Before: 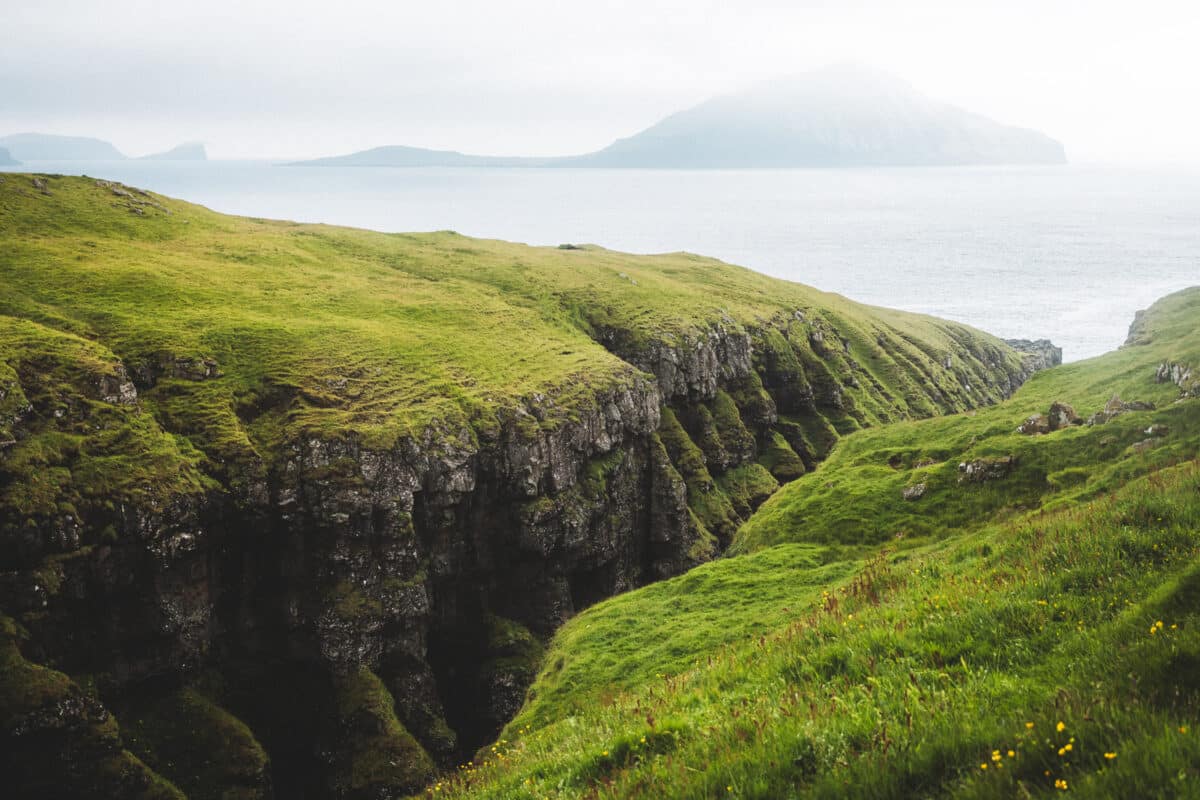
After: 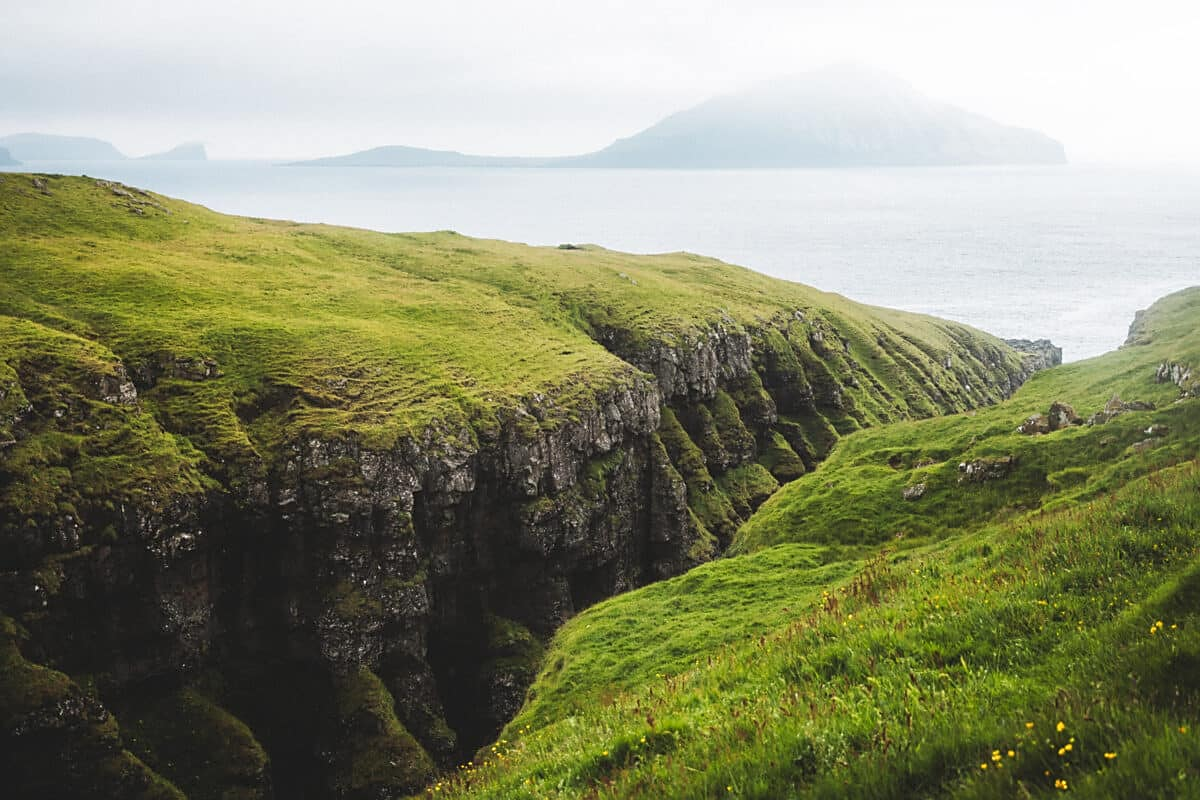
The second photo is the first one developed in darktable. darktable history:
tone curve: curves: ch0 [(0, 0) (0.003, 0.003) (0.011, 0.011) (0.025, 0.025) (0.044, 0.044) (0.069, 0.068) (0.1, 0.098) (0.136, 0.134) (0.177, 0.175) (0.224, 0.221) (0.277, 0.273) (0.335, 0.331) (0.399, 0.394) (0.468, 0.462) (0.543, 0.543) (0.623, 0.623) (0.709, 0.709) (0.801, 0.801) (0.898, 0.898) (1, 1)], preserve colors none
sharpen: radius 1.864, amount 0.398, threshold 1.271
